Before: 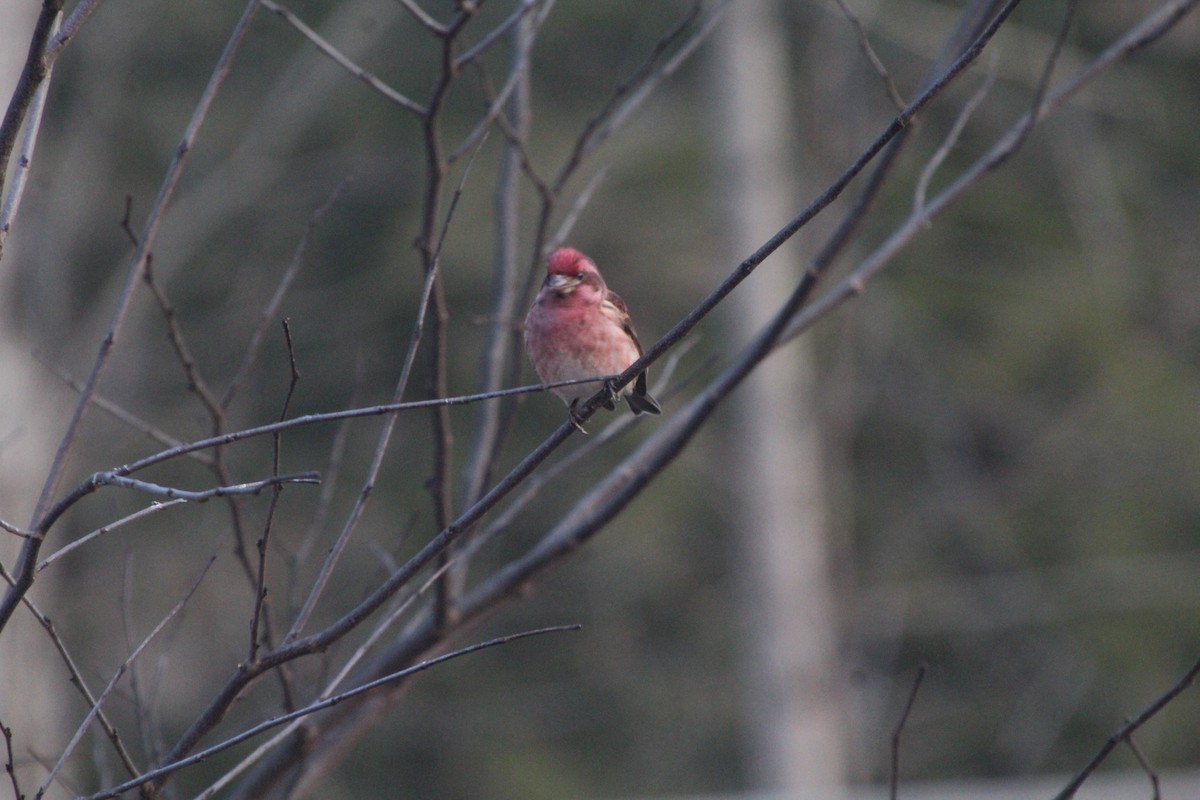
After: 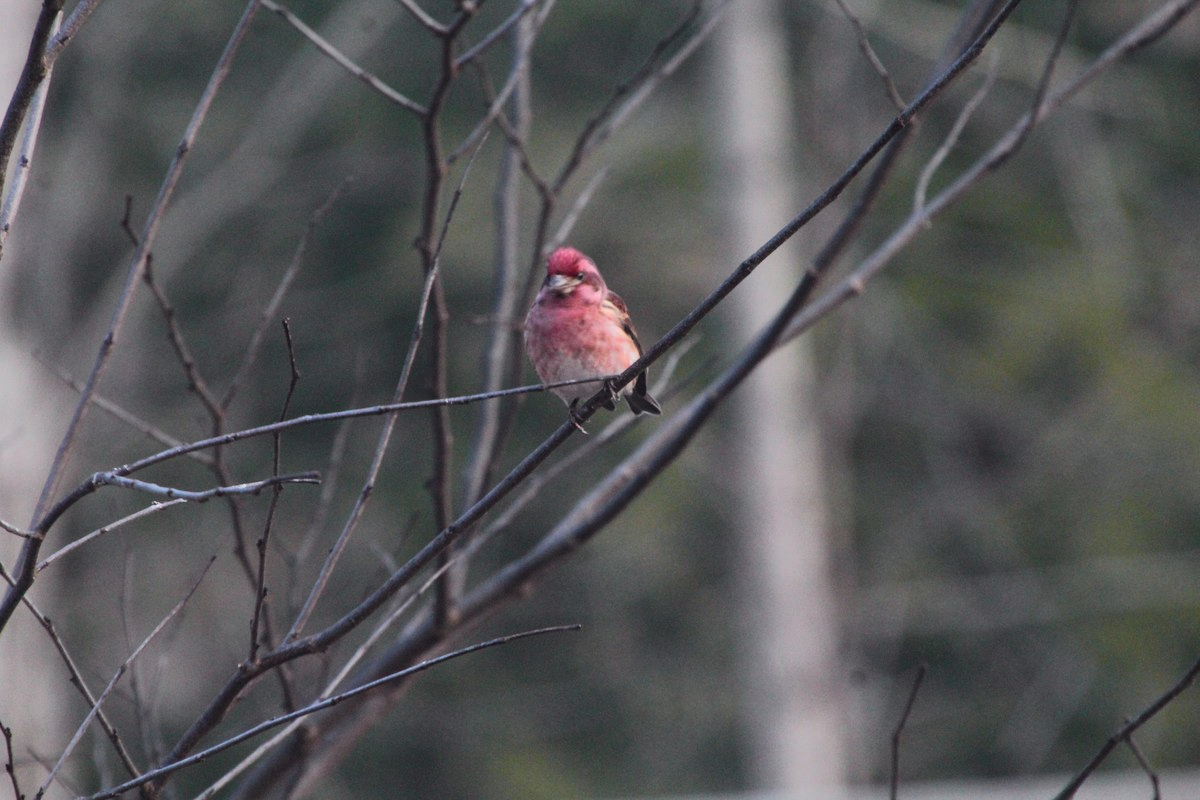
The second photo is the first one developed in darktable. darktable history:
tone curve: curves: ch0 [(0, 0) (0.051, 0.03) (0.096, 0.071) (0.251, 0.234) (0.461, 0.515) (0.605, 0.692) (0.761, 0.824) (0.881, 0.907) (1, 0.984)]; ch1 [(0, 0) (0.1, 0.038) (0.318, 0.243) (0.399, 0.351) (0.478, 0.469) (0.499, 0.499) (0.534, 0.541) (0.567, 0.592) (0.601, 0.629) (0.666, 0.7) (1, 1)]; ch2 [(0, 0) (0.453, 0.45) (0.479, 0.483) (0.504, 0.499) (0.52, 0.519) (0.541, 0.559) (0.601, 0.622) (0.824, 0.815) (1, 1)], color space Lab, independent channels, preserve colors none
